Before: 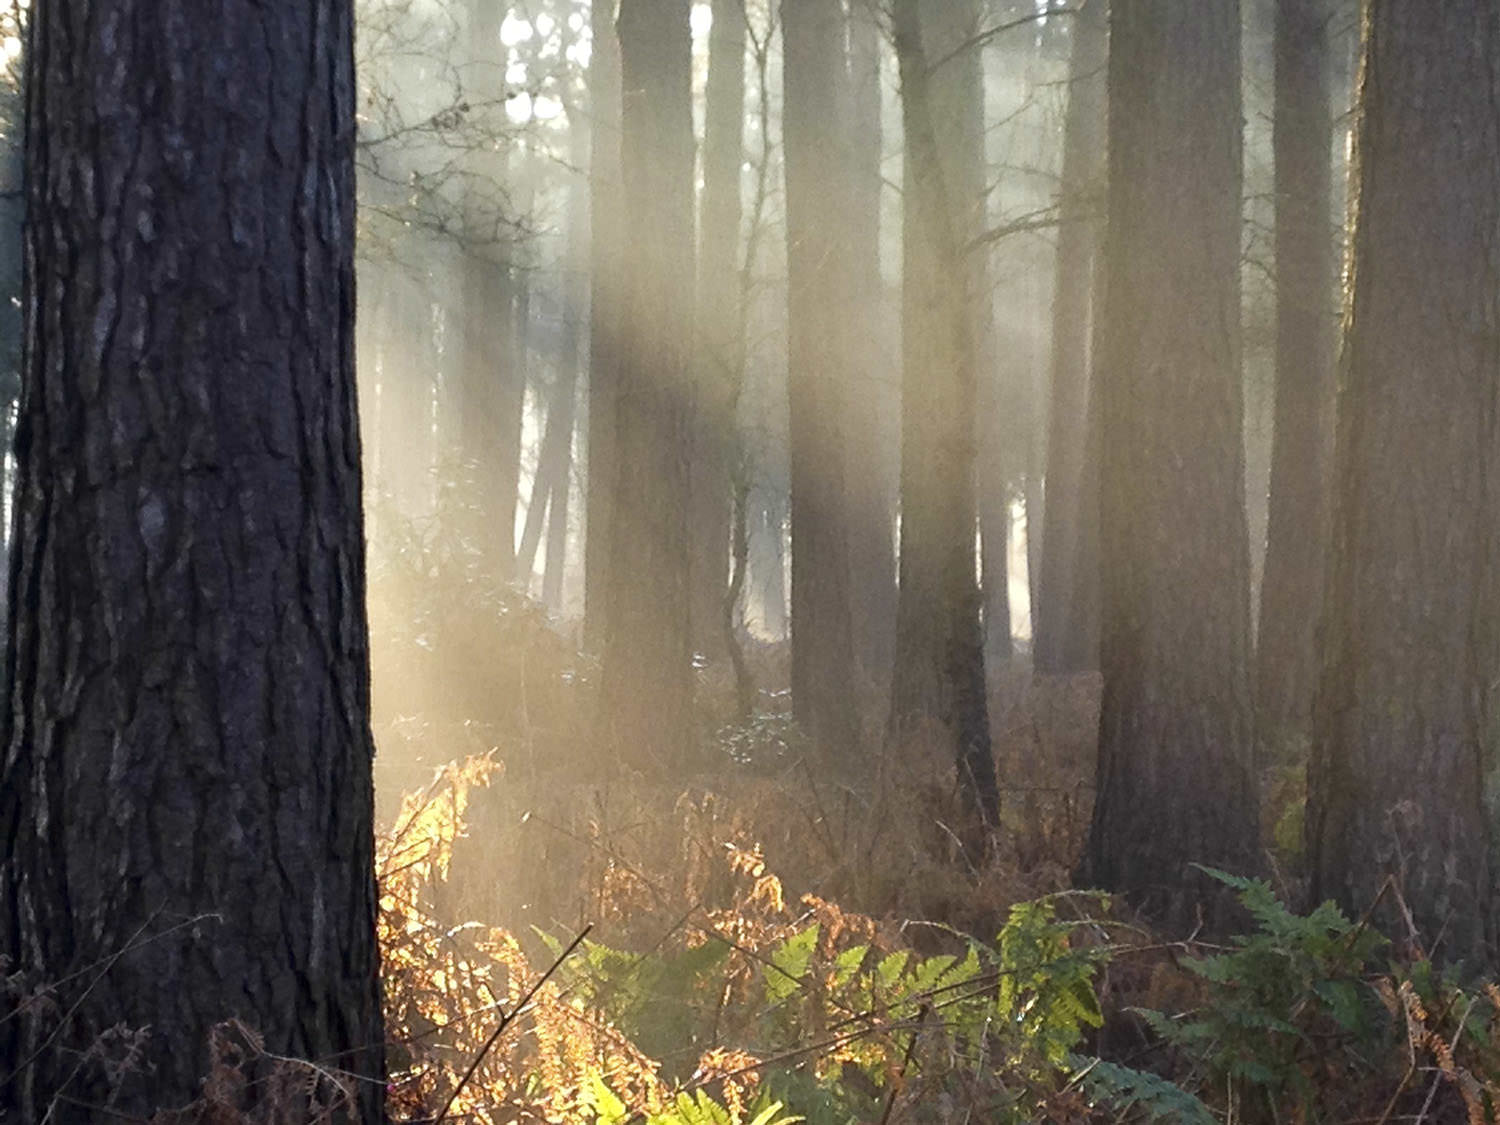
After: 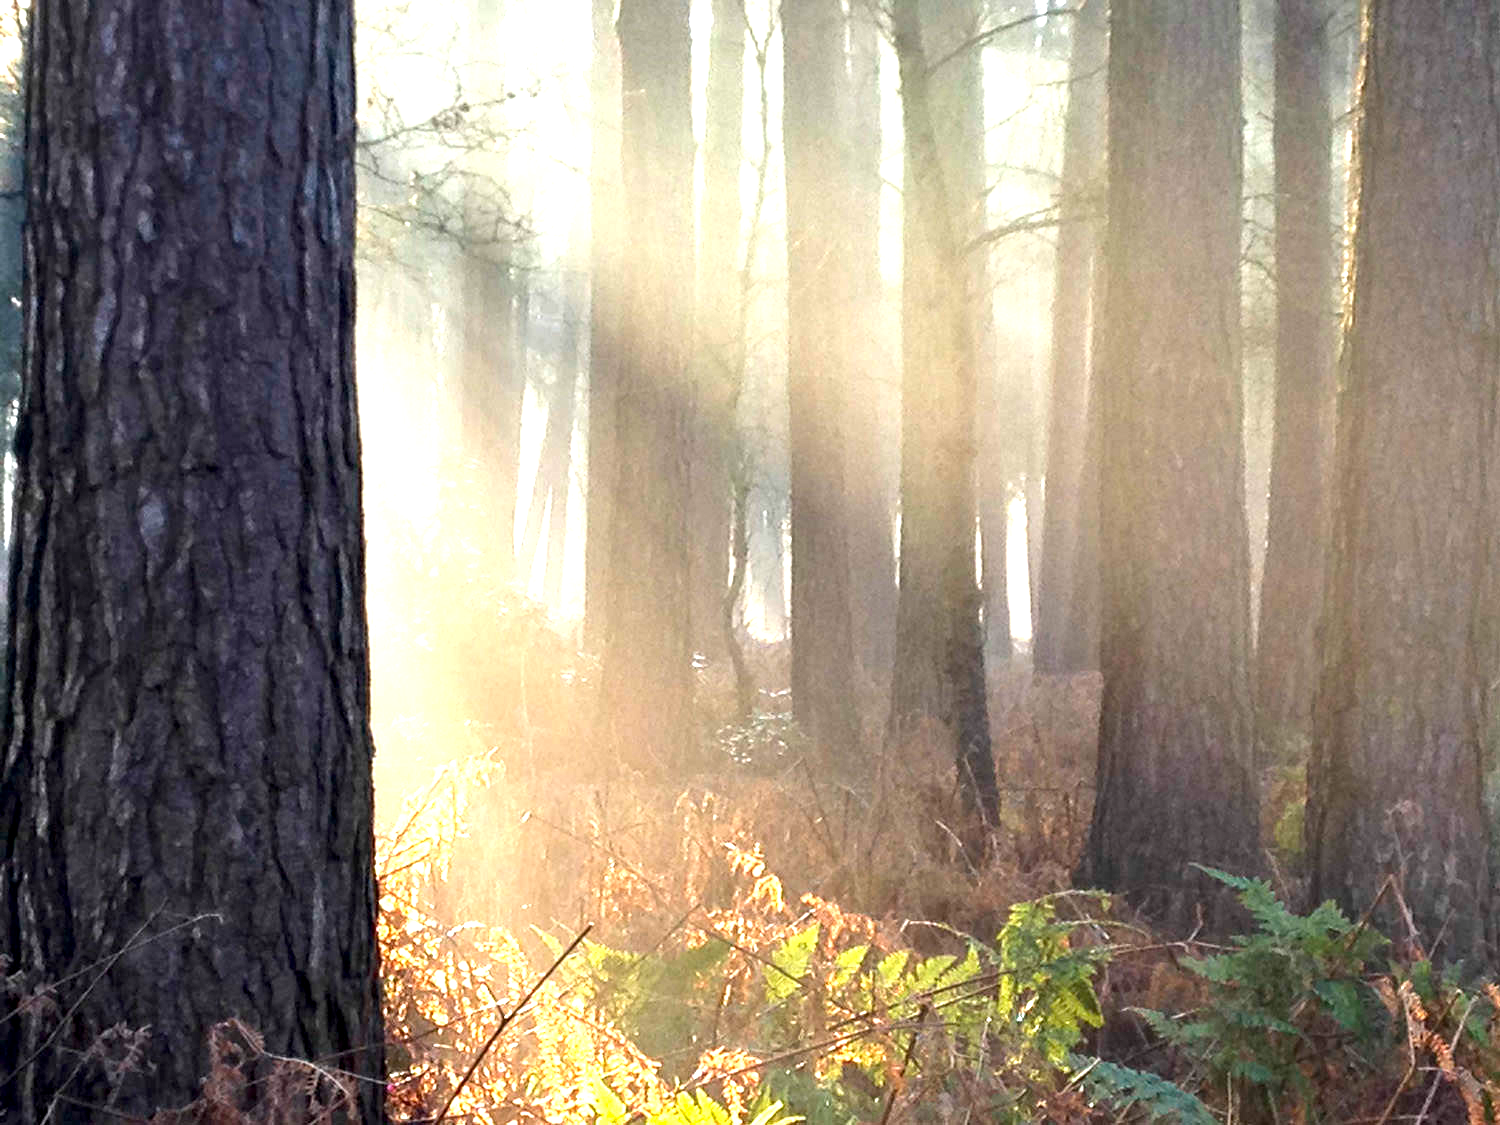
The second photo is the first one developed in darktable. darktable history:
exposure: exposure 1.16 EV, compensate exposure bias true, compensate highlight preservation false
local contrast: highlights 100%, shadows 100%, detail 120%, midtone range 0.2
